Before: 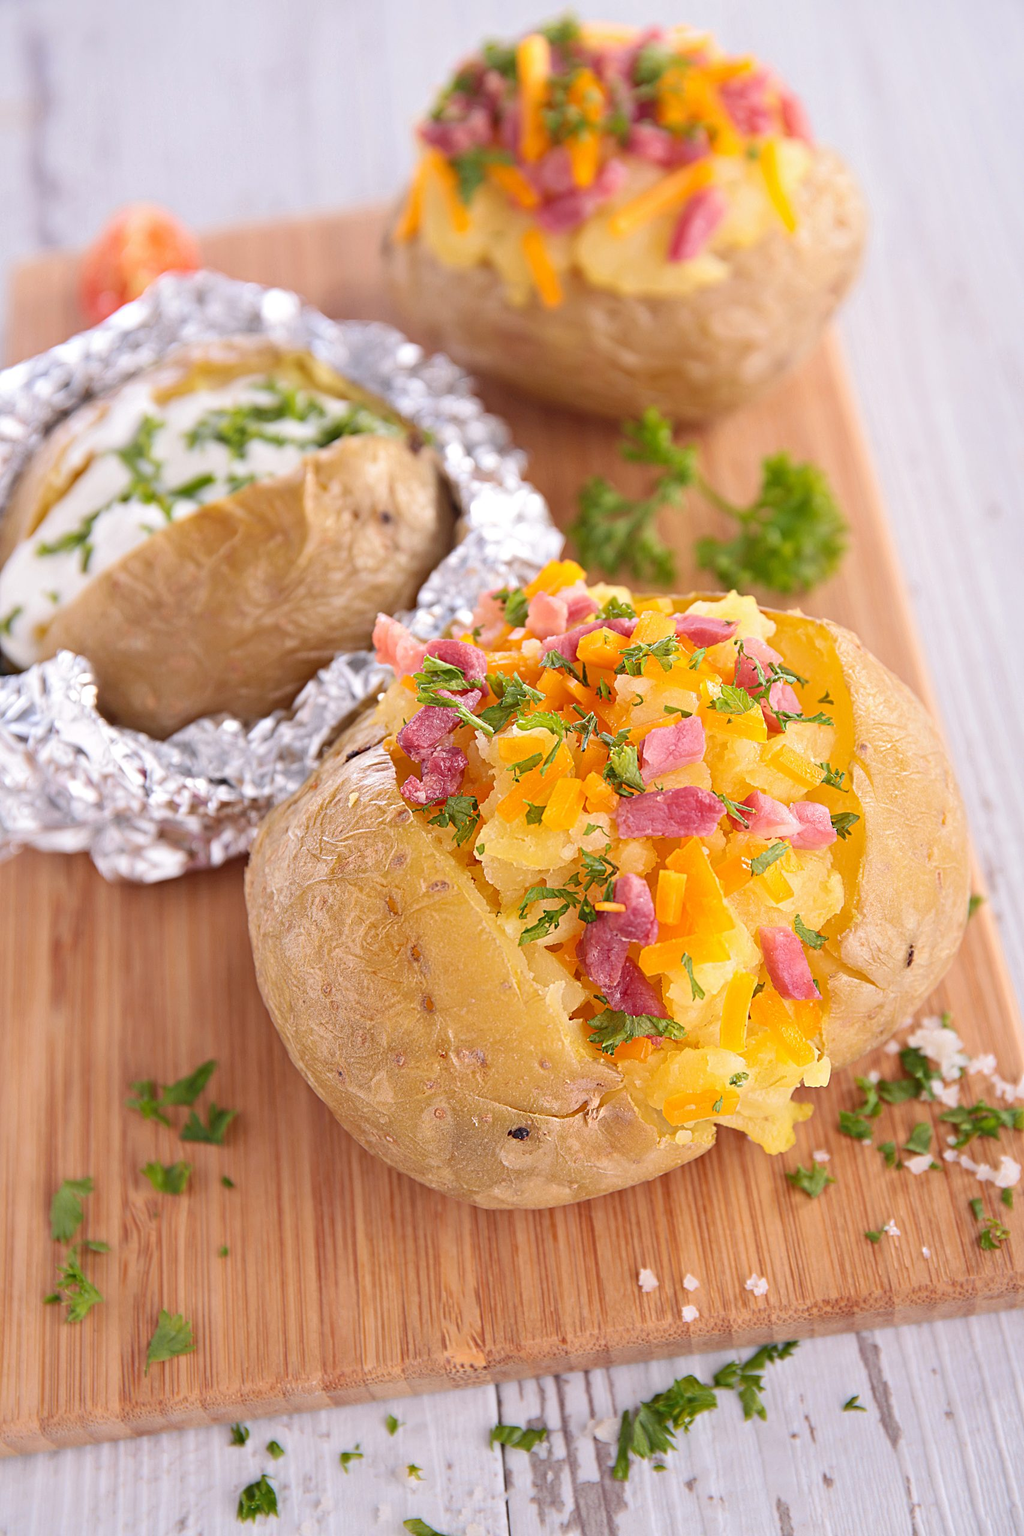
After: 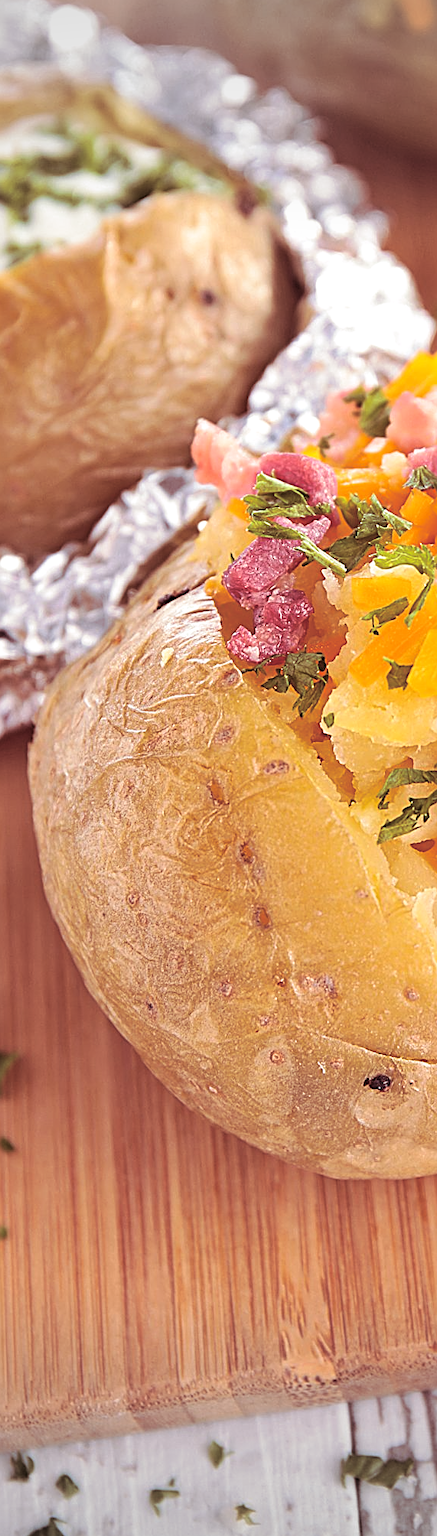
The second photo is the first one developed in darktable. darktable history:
exposure: exposure 0.2 EV, compensate highlight preservation false
vignetting: fall-off start 100%, brightness -0.282, width/height ratio 1.31
crop and rotate: left 21.77%, top 18.528%, right 44.676%, bottom 2.997%
sharpen: on, module defaults
split-toning: on, module defaults
